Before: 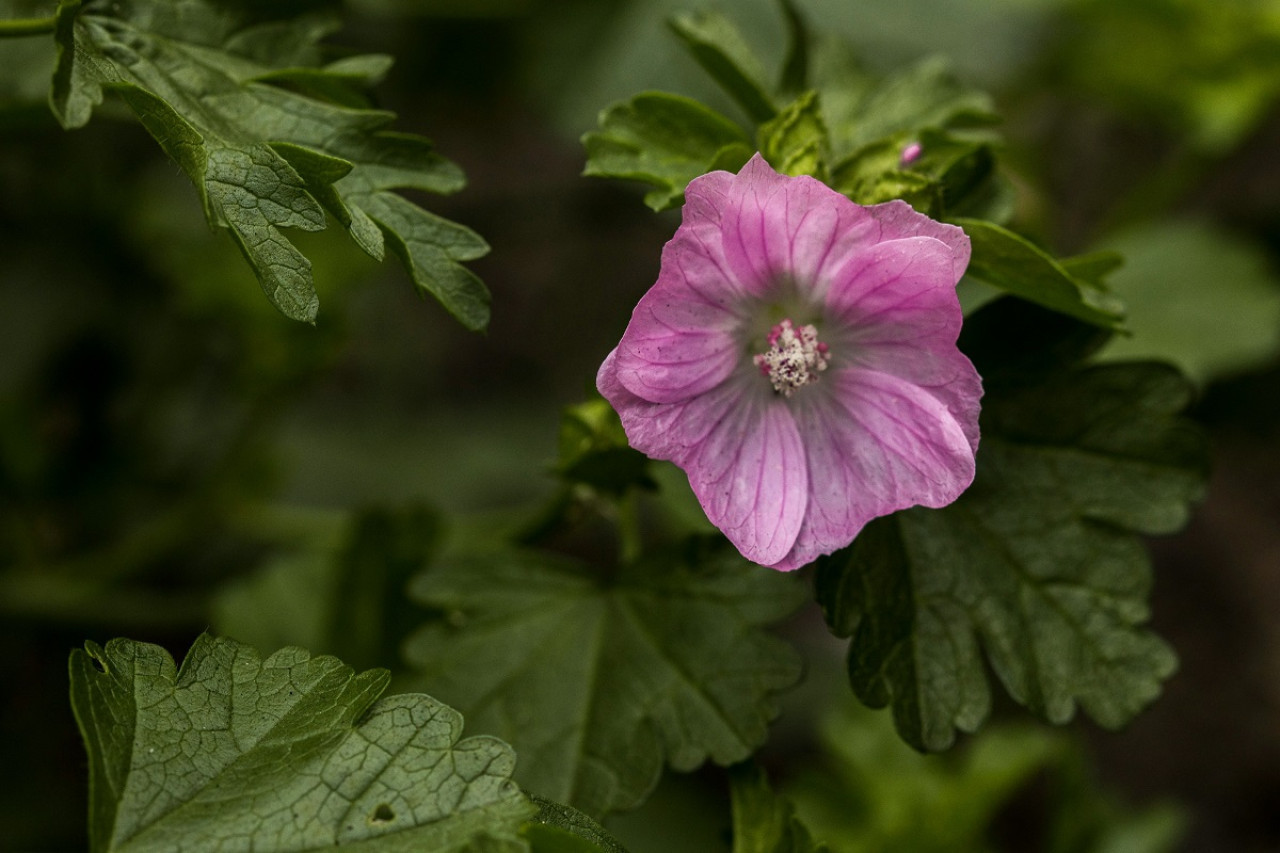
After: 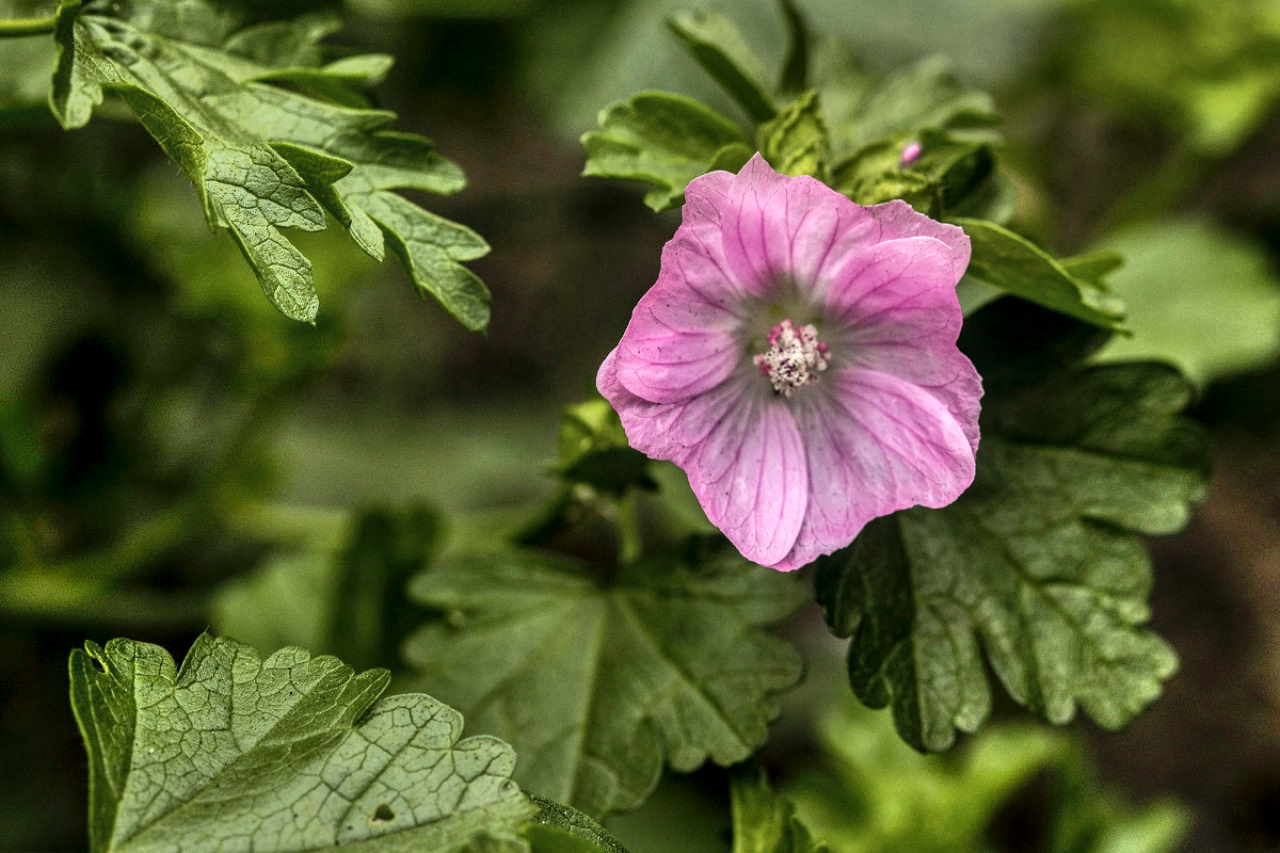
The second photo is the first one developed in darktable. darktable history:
shadows and highlights: radius 112.34, shadows 50.91, white point adjustment 9.12, highlights -4.07, soften with gaussian
local contrast: on, module defaults
